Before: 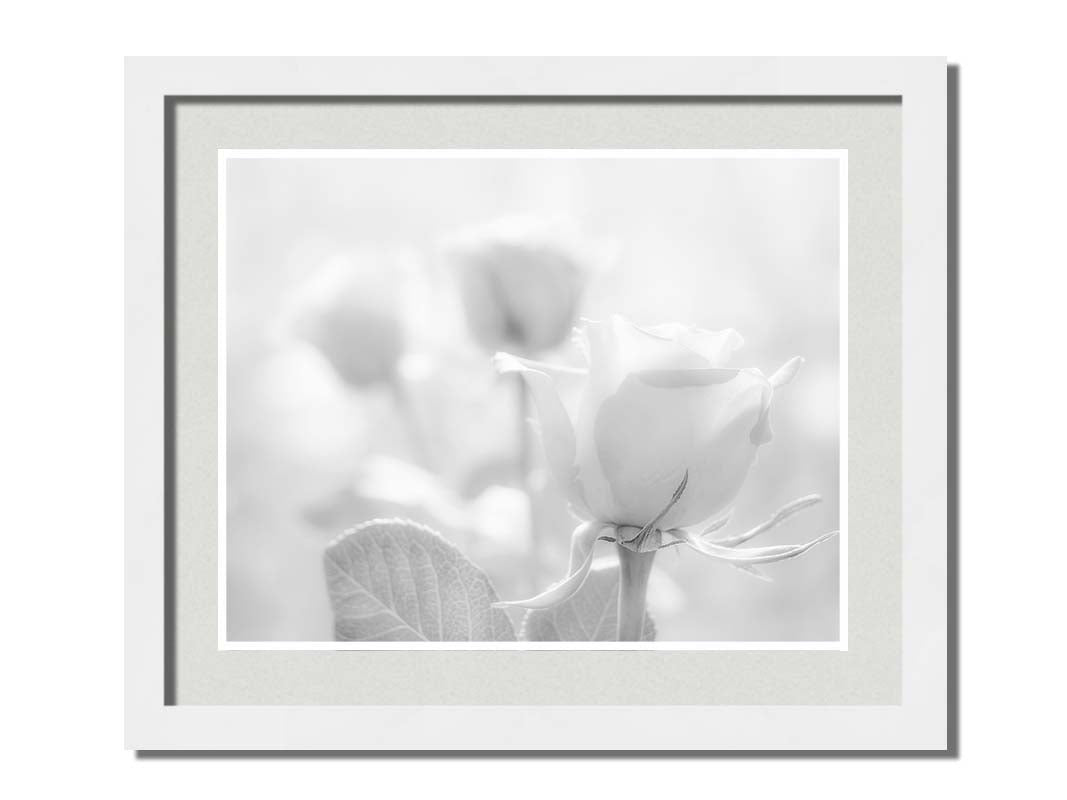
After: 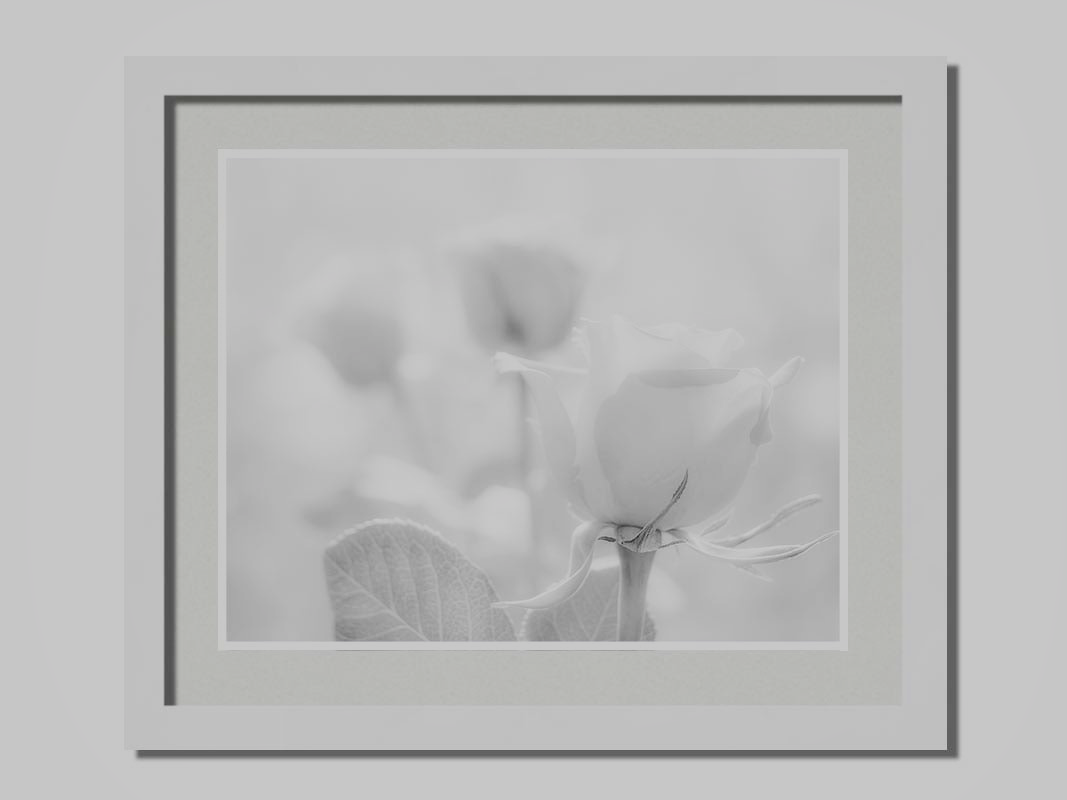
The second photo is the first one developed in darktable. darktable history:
shadows and highlights: radius 126.49, shadows 30.55, highlights -30.98, low approximation 0.01, soften with gaussian
filmic rgb: black relative exposure -6.96 EV, white relative exposure 5.6 EV, hardness 2.85
